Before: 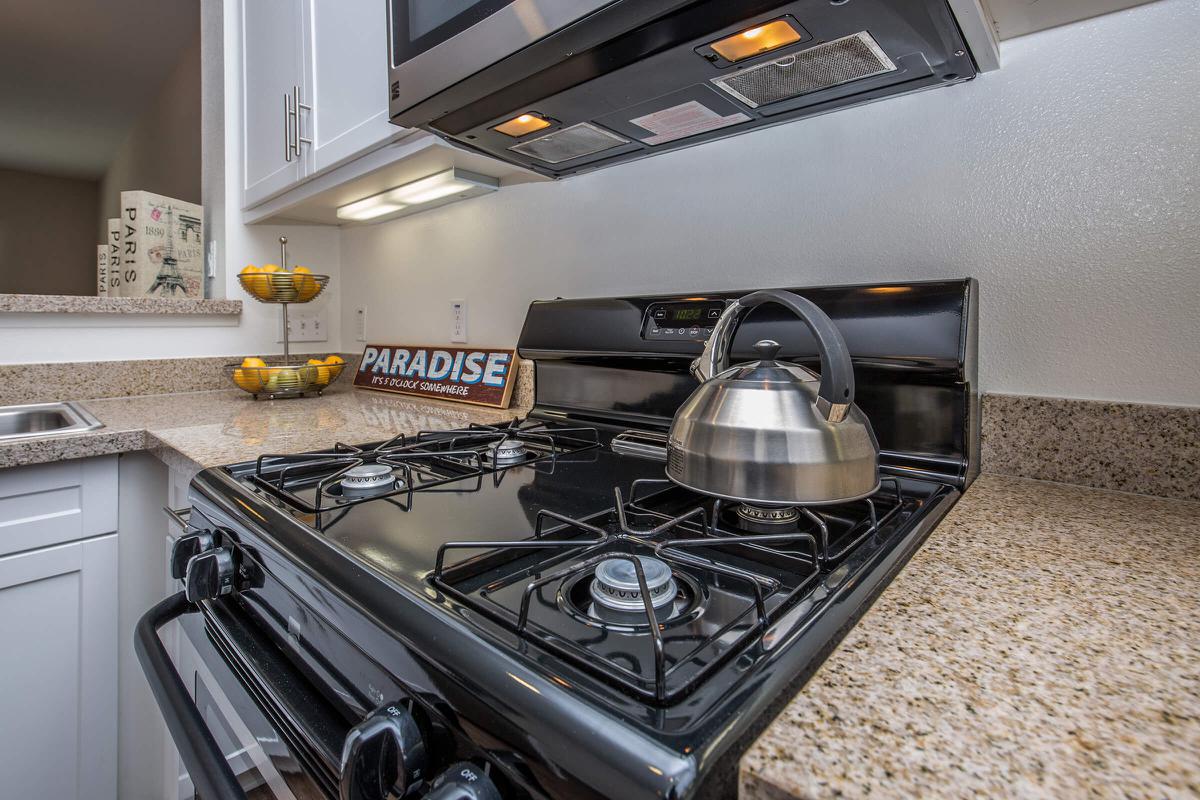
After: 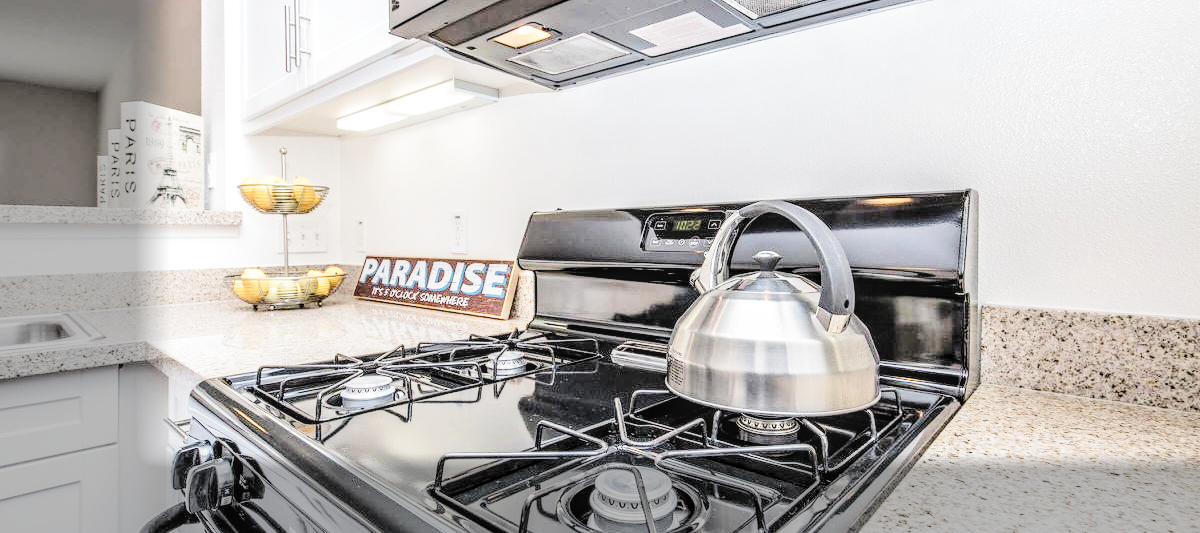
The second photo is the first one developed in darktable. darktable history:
contrast brightness saturation: brightness 0.149
crop: top 11.155%, bottom 22.218%
tone curve: curves: ch0 [(0, 0) (0.003, 0.003) (0.011, 0.014) (0.025, 0.033) (0.044, 0.06) (0.069, 0.096) (0.1, 0.132) (0.136, 0.174) (0.177, 0.226) (0.224, 0.282) (0.277, 0.352) (0.335, 0.435) (0.399, 0.524) (0.468, 0.615) (0.543, 0.695) (0.623, 0.771) (0.709, 0.835) (0.801, 0.894) (0.898, 0.944) (1, 1)]
local contrast: on, module defaults
filmic rgb: black relative exposure -5.08 EV, white relative exposure 3.98 EV, hardness 2.88, contrast 1.097, highlights saturation mix -19.91%, preserve chrominance no, color science v5 (2021)
vignetting: fall-off start 93.34%, fall-off radius 5.89%, center (0.218, -0.235), automatic ratio true, width/height ratio 1.33, shape 0.05
exposure: black level correction 0, exposure 1.452 EV, compensate highlight preservation false
